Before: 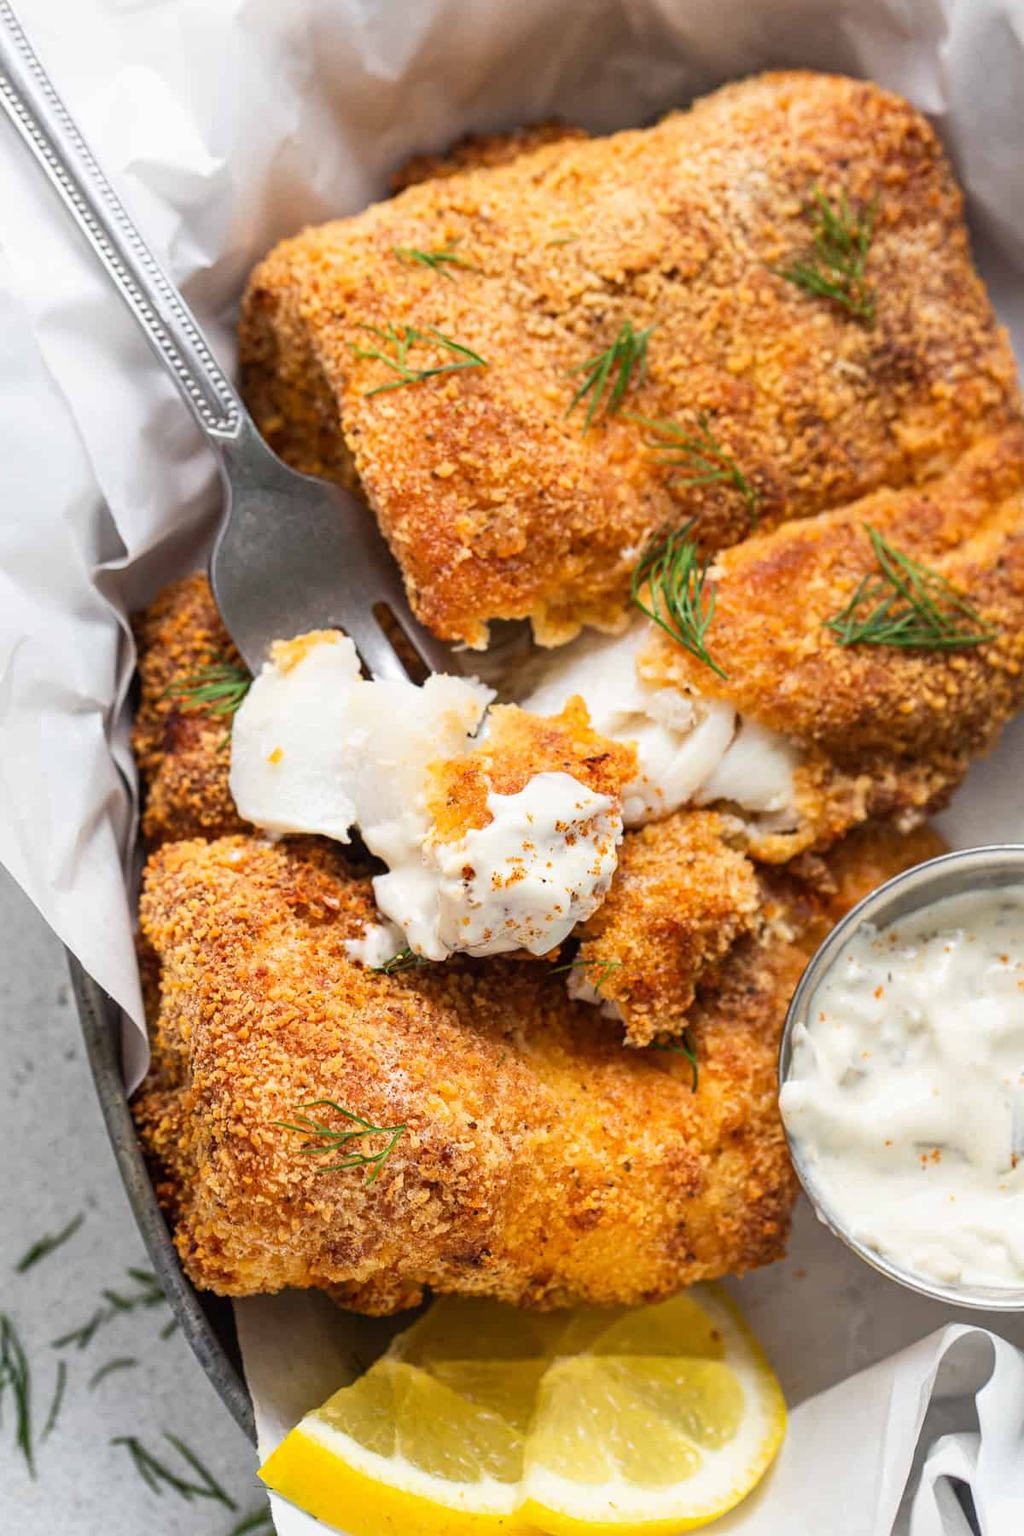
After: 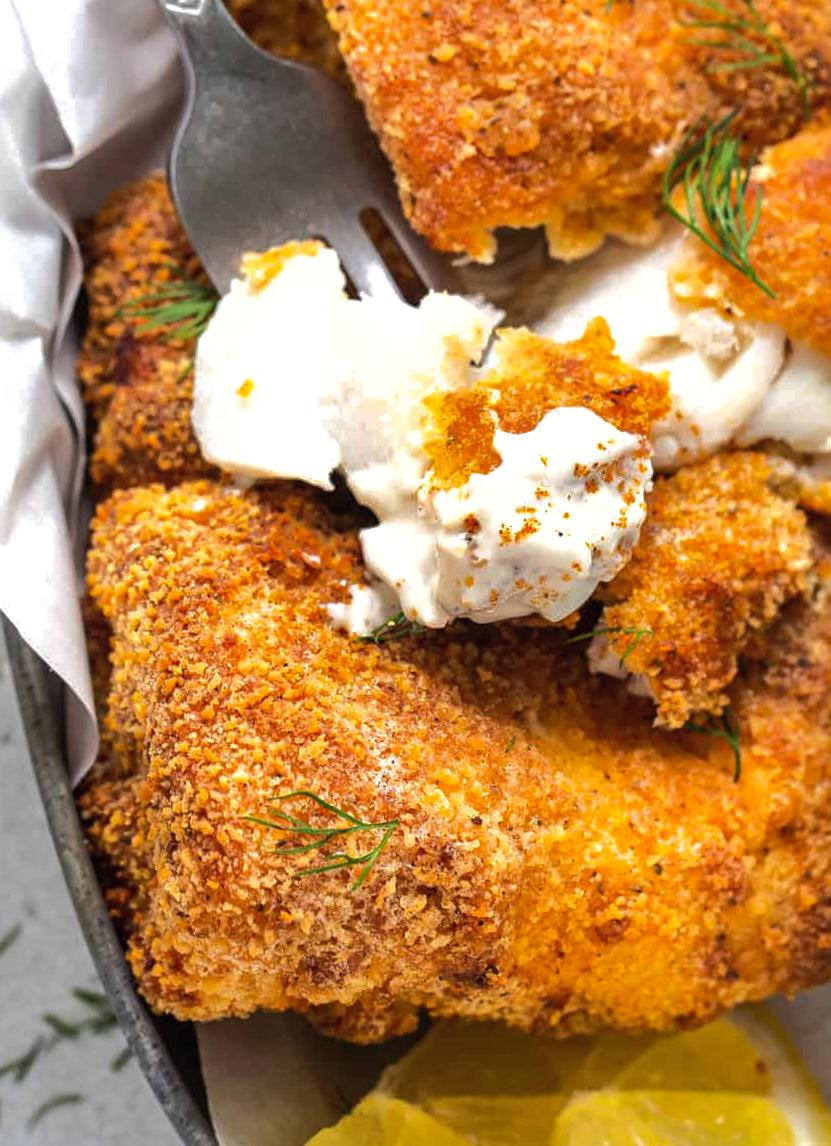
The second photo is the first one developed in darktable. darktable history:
shadows and highlights: shadows 40, highlights -60
crop: left 6.488%, top 27.668%, right 24.183%, bottom 8.656%
tone equalizer: -8 EV -0.417 EV, -7 EV -0.389 EV, -6 EV -0.333 EV, -5 EV -0.222 EV, -3 EV 0.222 EV, -2 EV 0.333 EV, -1 EV 0.389 EV, +0 EV 0.417 EV, edges refinement/feathering 500, mask exposure compensation -1.57 EV, preserve details no
